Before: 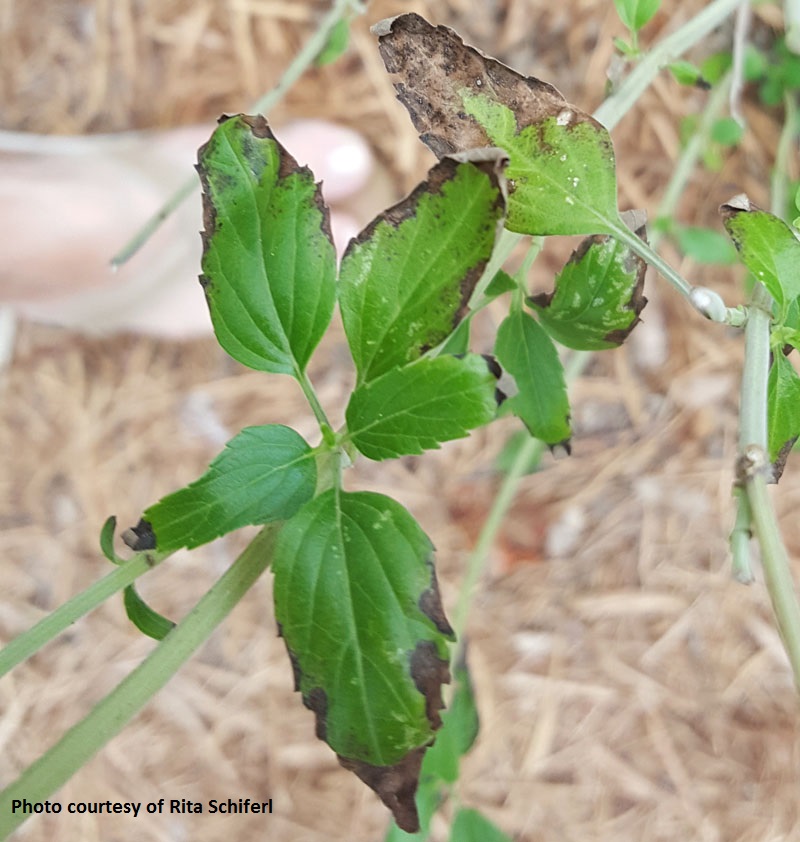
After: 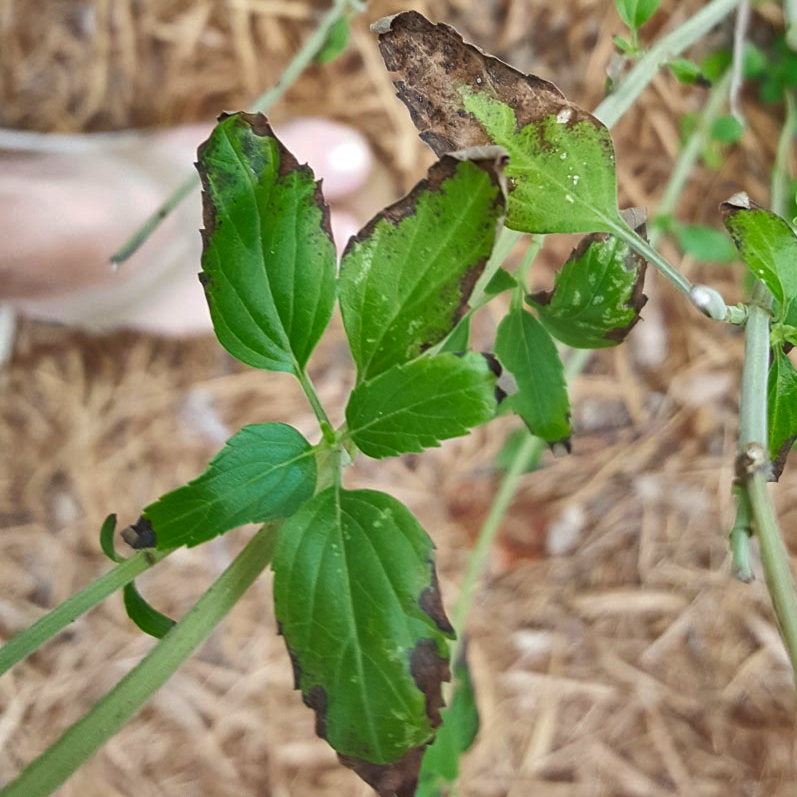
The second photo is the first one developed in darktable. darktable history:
crop: top 0.254%, right 0.255%, bottom 5.059%
shadows and highlights: shadows 24.72, highlights -77.23, soften with gaussian
velvia: on, module defaults
